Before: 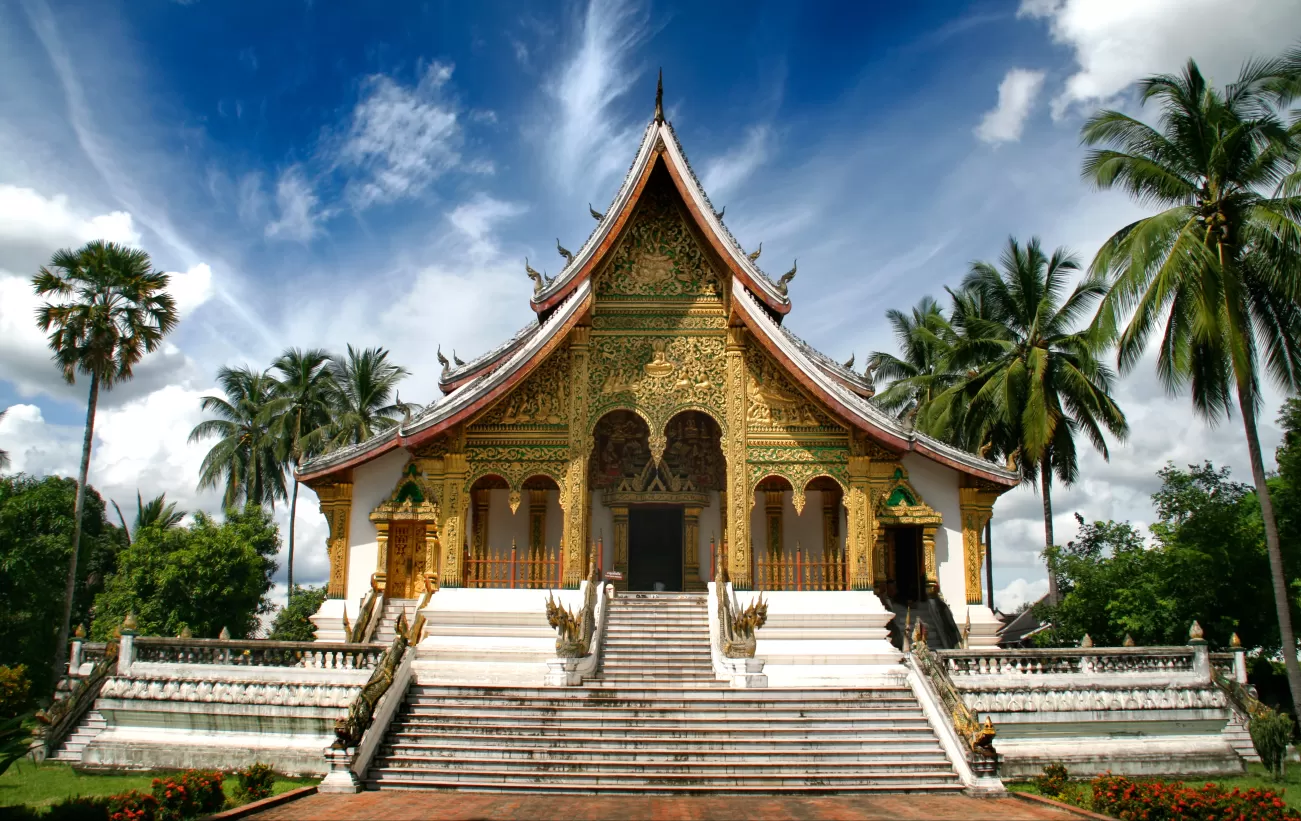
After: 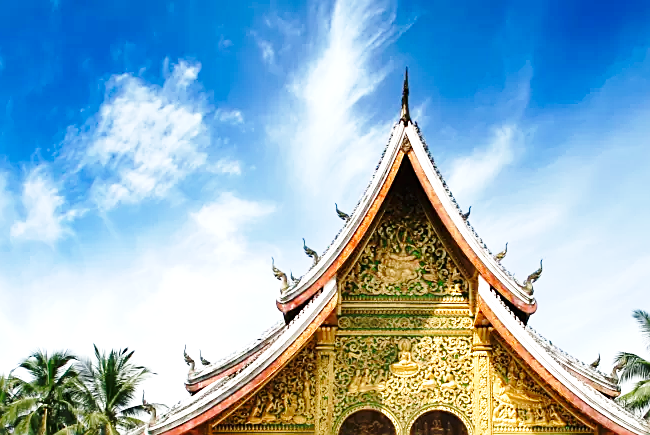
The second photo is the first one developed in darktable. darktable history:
crop: left 19.587%, right 30.45%, bottom 46.927%
base curve: curves: ch0 [(0, 0) (0.028, 0.03) (0.121, 0.232) (0.46, 0.748) (0.859, 0.968) (1, 1)], preserve colors none
sharpen: on, module defaults
local contrast: mode bilateral grid, contrast 99, coarseness 100, detail 91%, midtone range 0.2
exposure: black level correction 0, exposure 0.685 EV, compensate highlight preservation false
